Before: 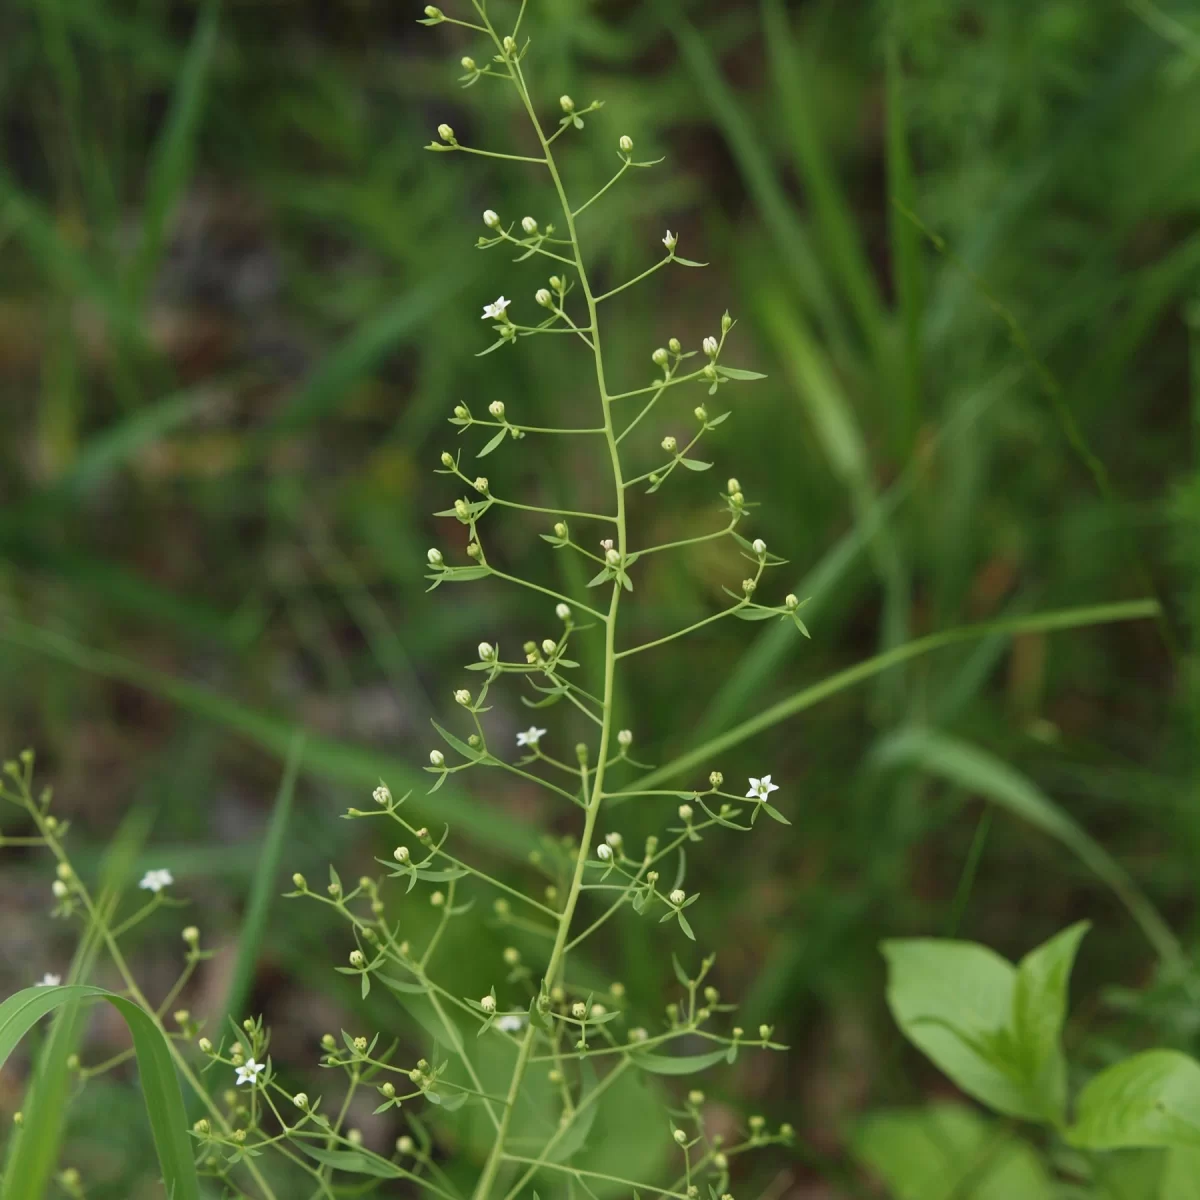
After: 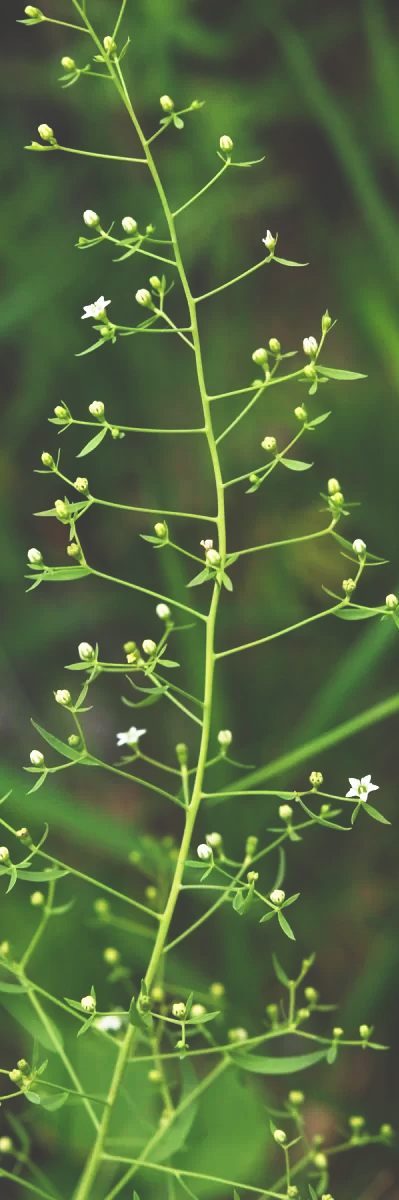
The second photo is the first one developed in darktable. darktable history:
crop: left 33.36%, right 33.36%
base curve: curves: ch0 [(0, 0.036) (0.007, 0.037) (0.604, 0.887) (1, 1)], preserve colors none
